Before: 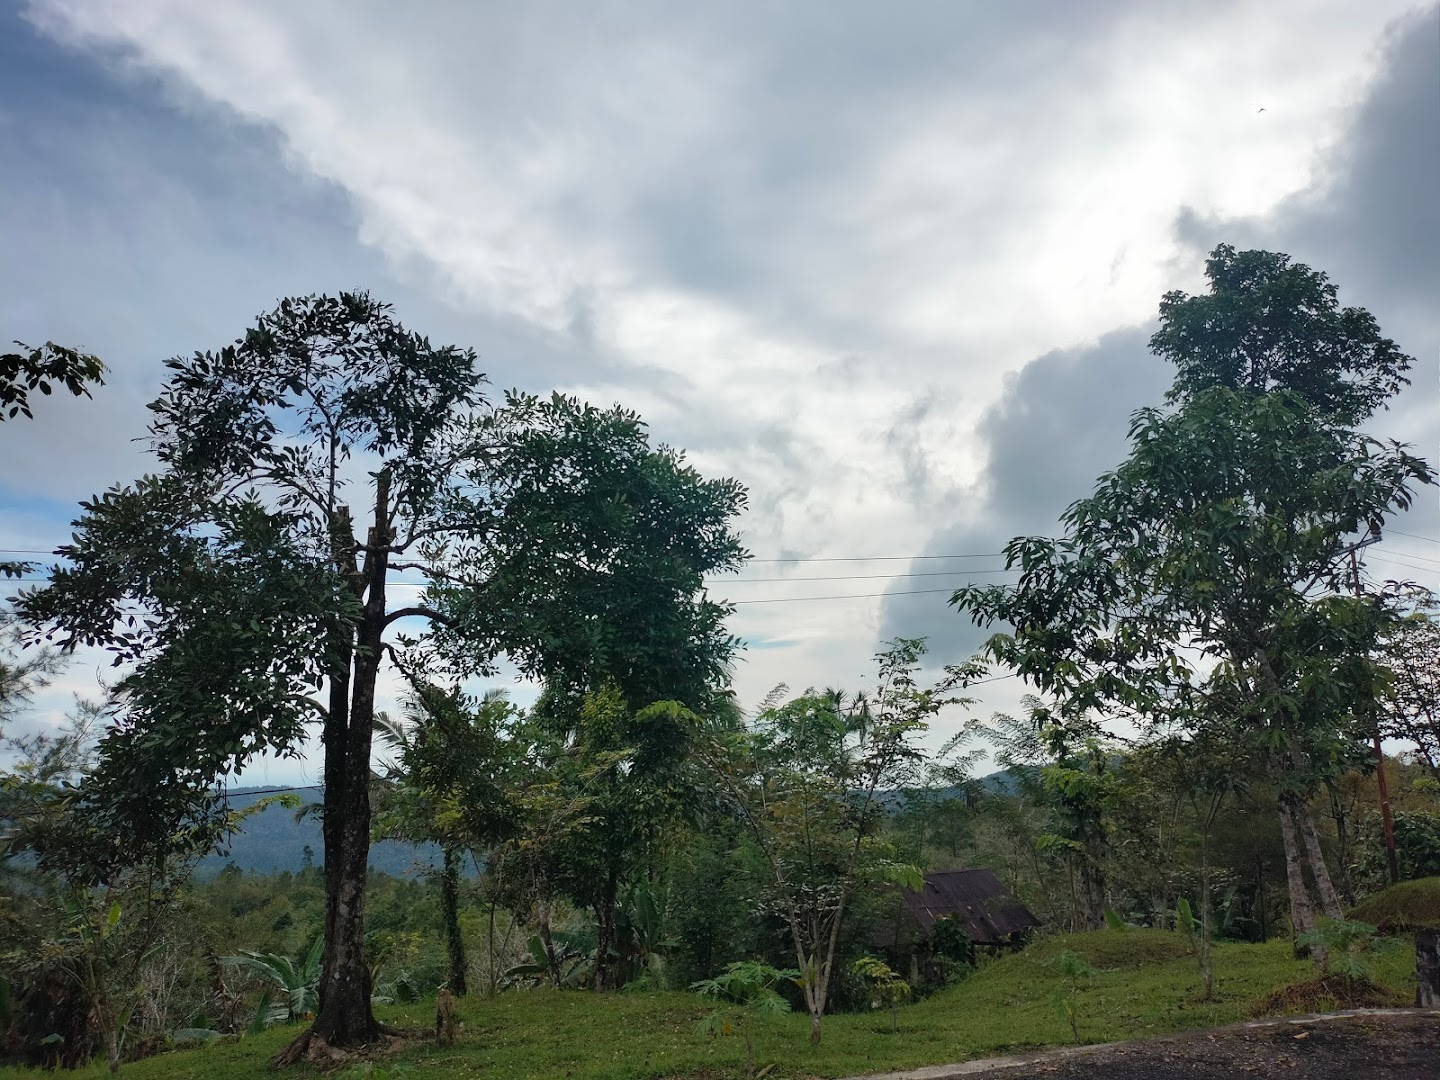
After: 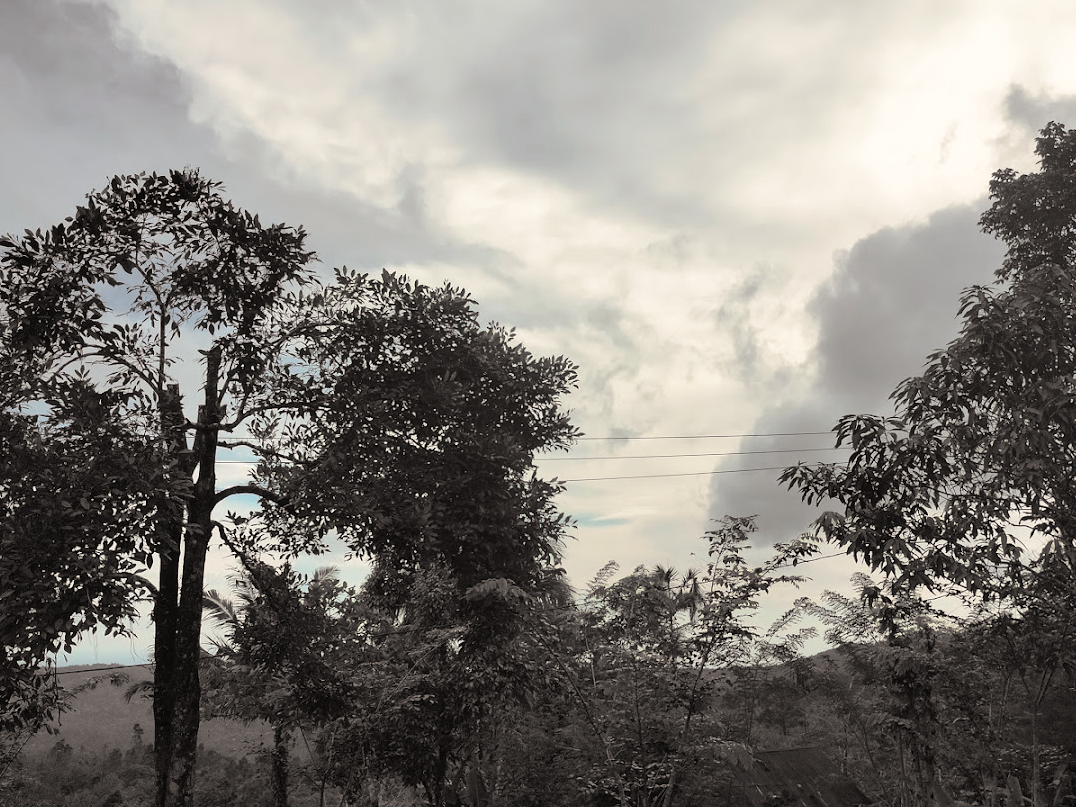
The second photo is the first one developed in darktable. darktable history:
split-toning: shadows › hue 26°, shadows › saturation 0.09, highlights › hue 40°, highlights › saturation 0.18, balance -63, compress 0%
crop and rotate: left 11.831%, top 11.346%, right 13.429%, bottom 13.899%
white balance: red 1.045, blue 0.932
